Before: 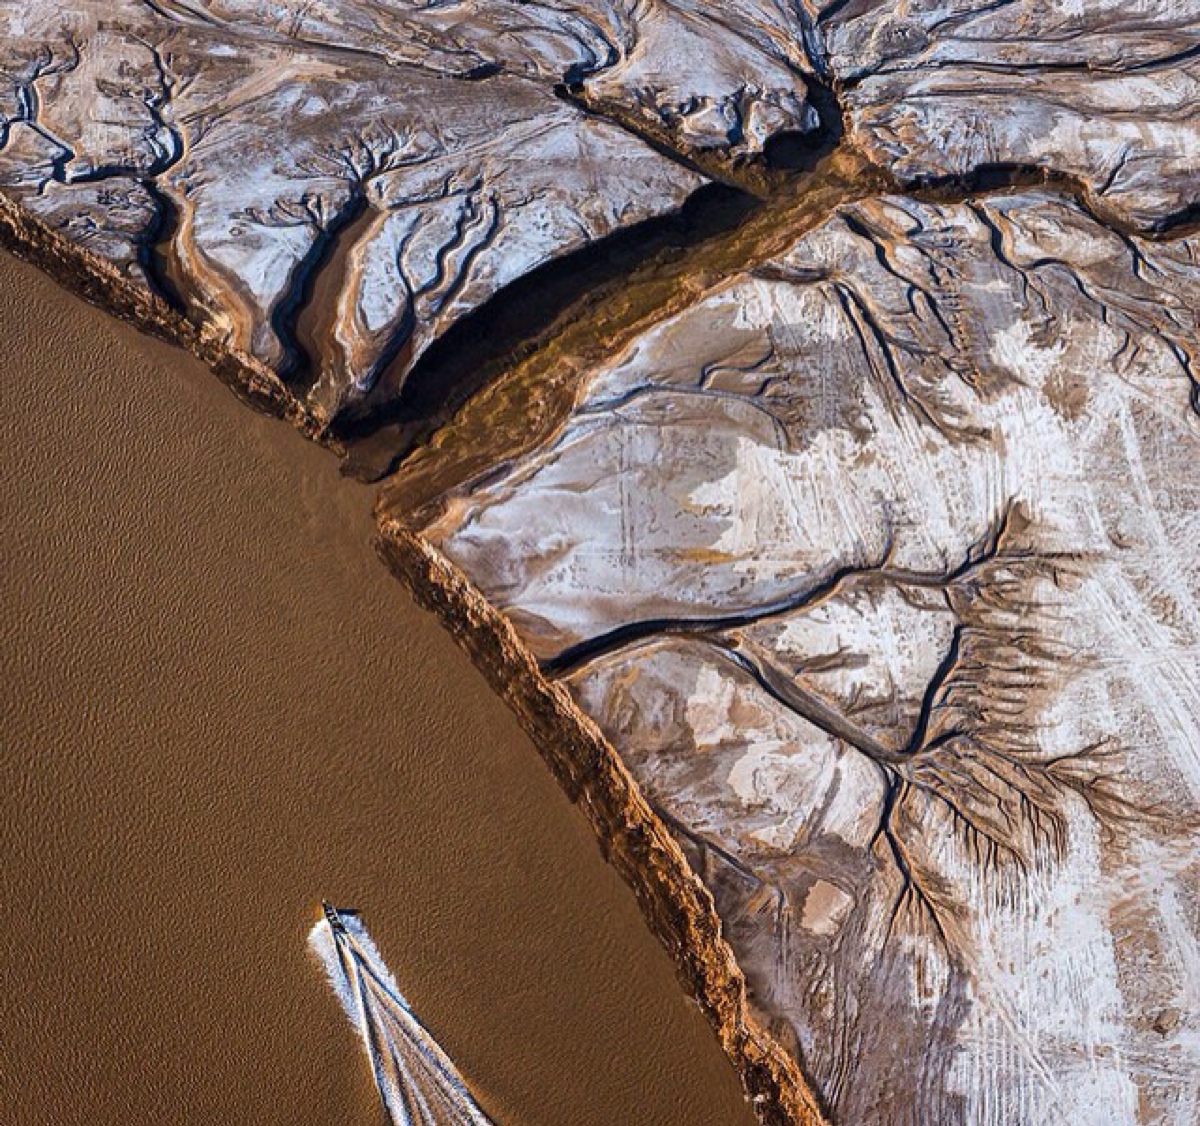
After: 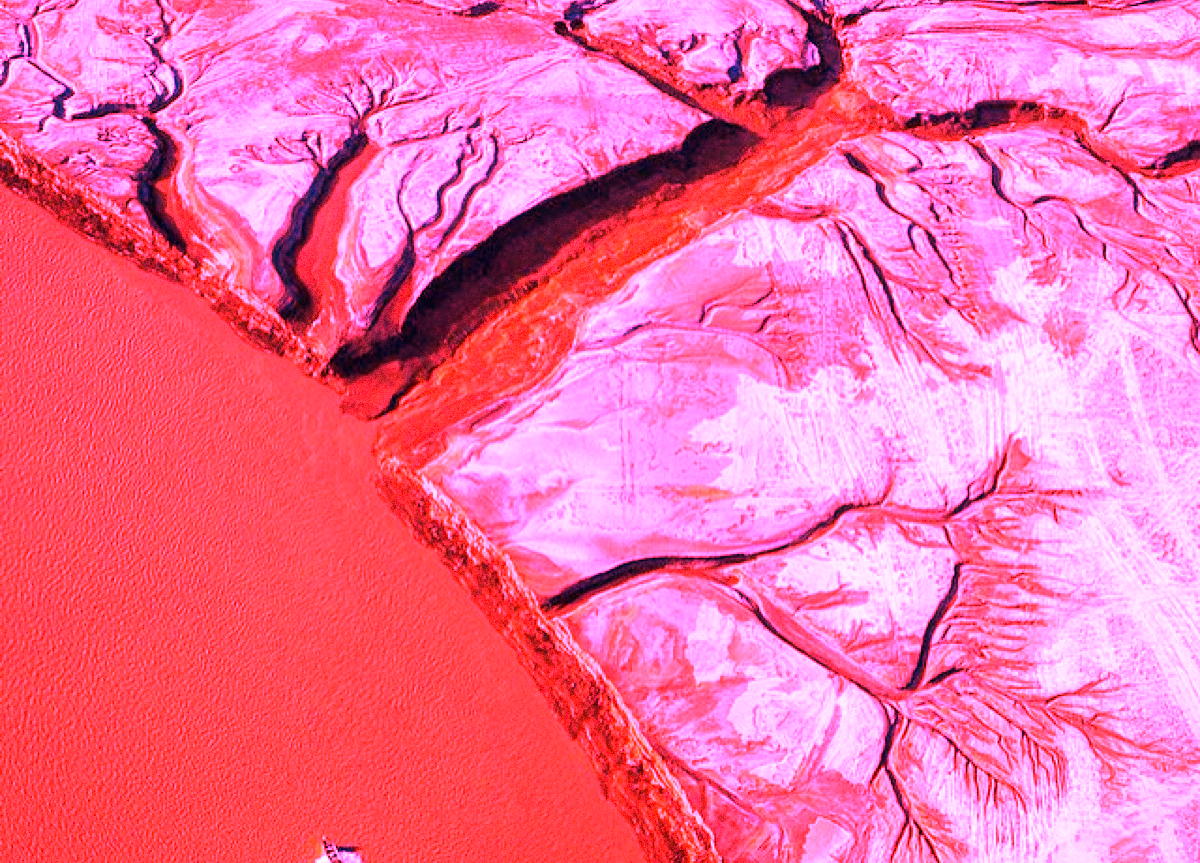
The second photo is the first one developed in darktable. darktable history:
grain: on, module defaults
white balance: red 4.26, blue 1.802
crop: top 5.667%, bottom 17.637%
